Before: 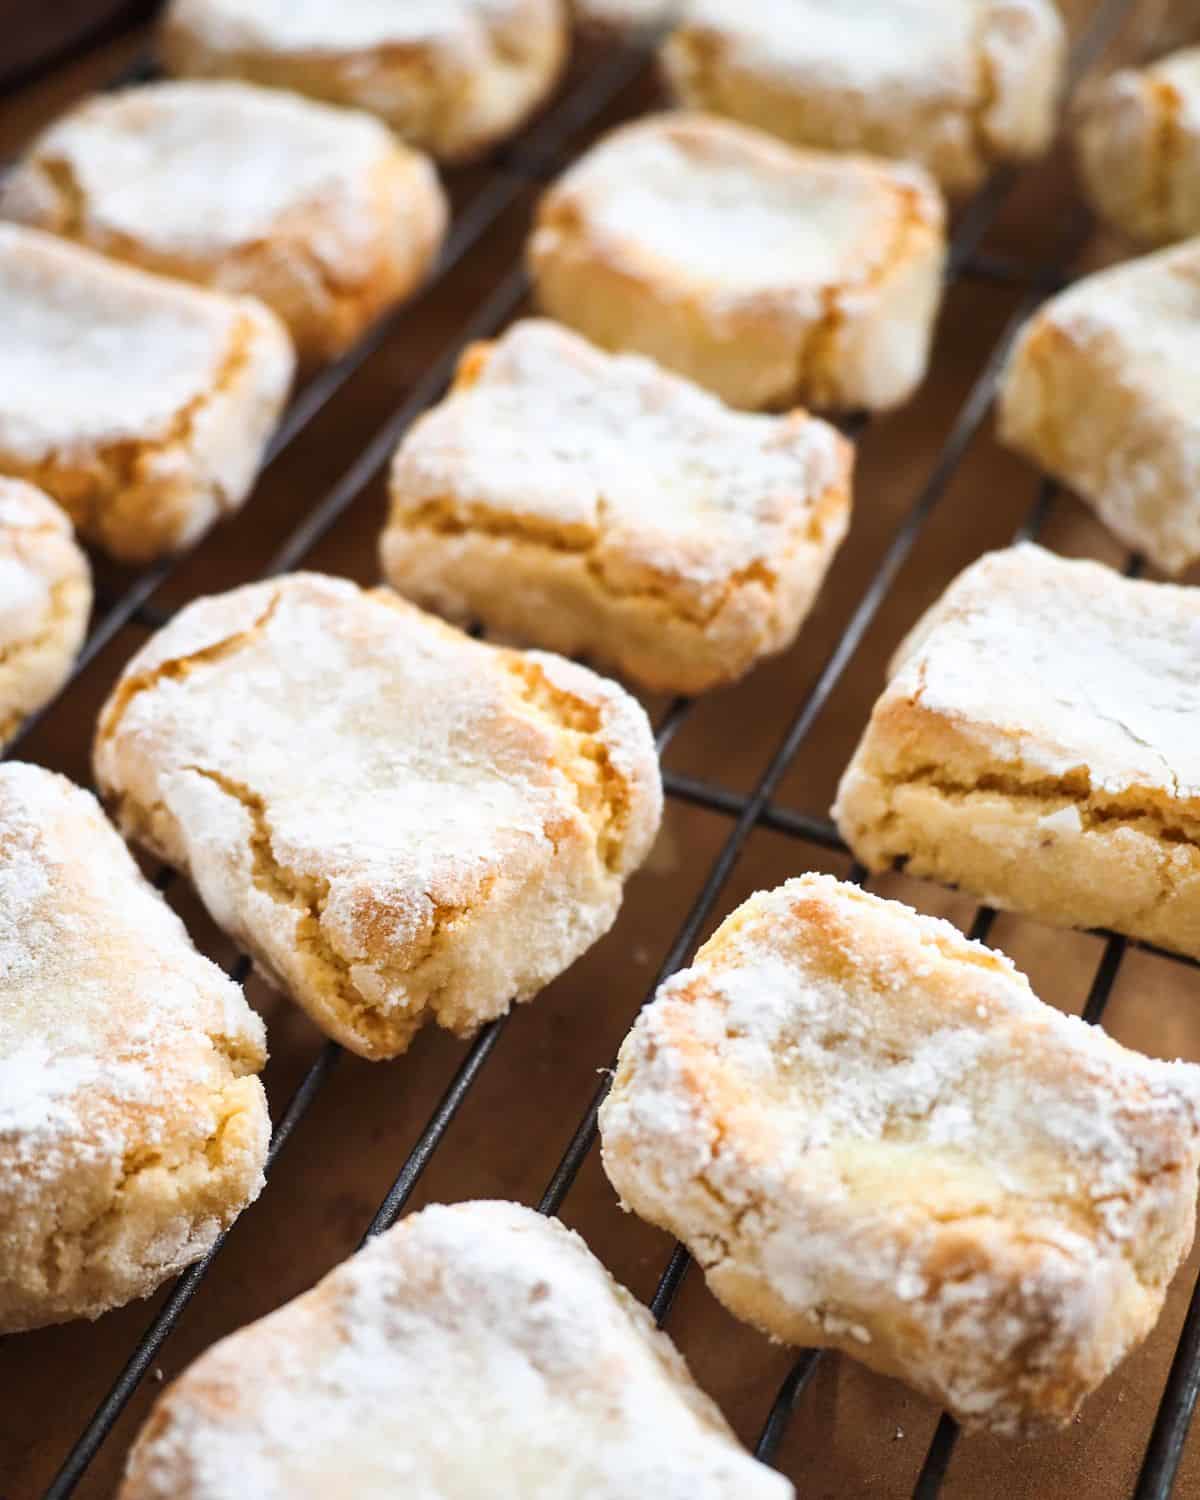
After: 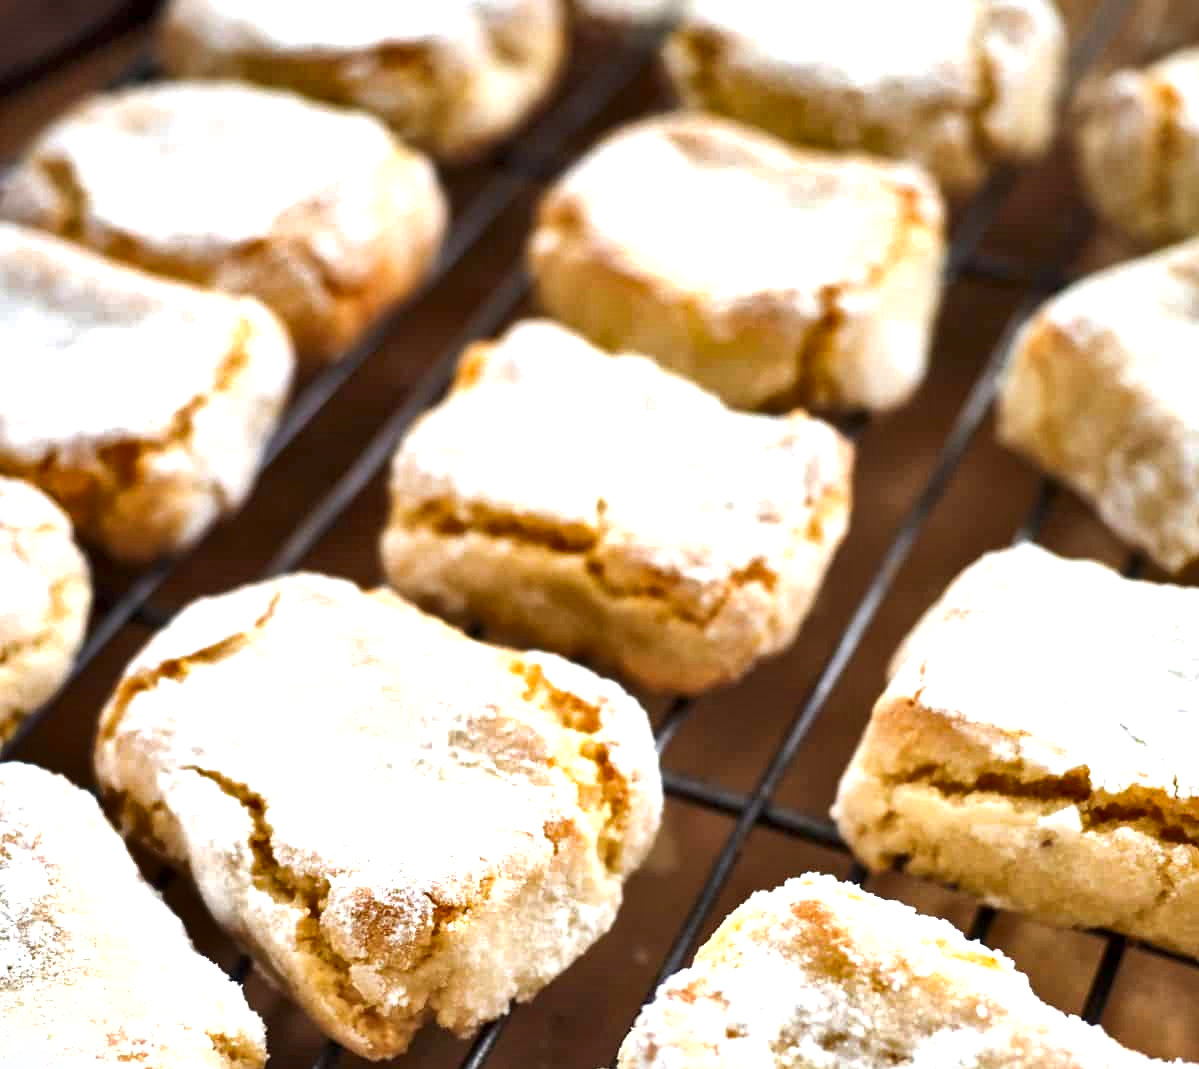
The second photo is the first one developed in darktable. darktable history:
shadows and highlights: low approximation 0.01, soften with gaussian
exposure: exposure 0.493 EV, compensate highlight preservation false
local contrast: mode bilateral grid, contrast 24, coarseness 61, detail 150%, midtone range 0.2
crop: right 0%, bottom 28.702%
